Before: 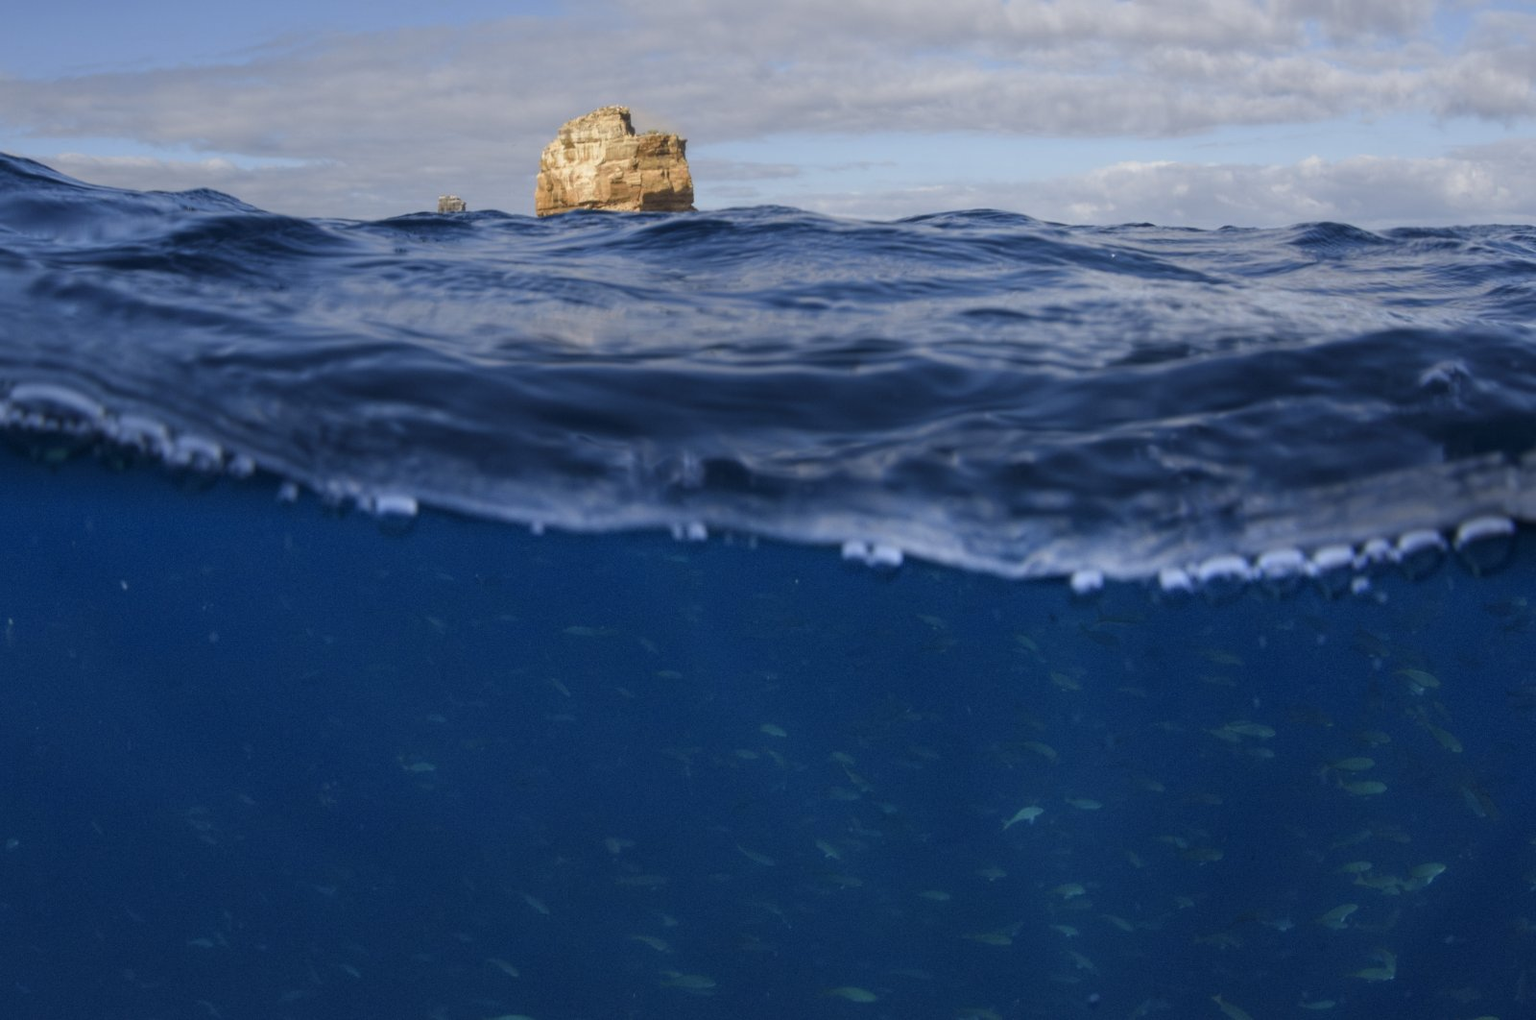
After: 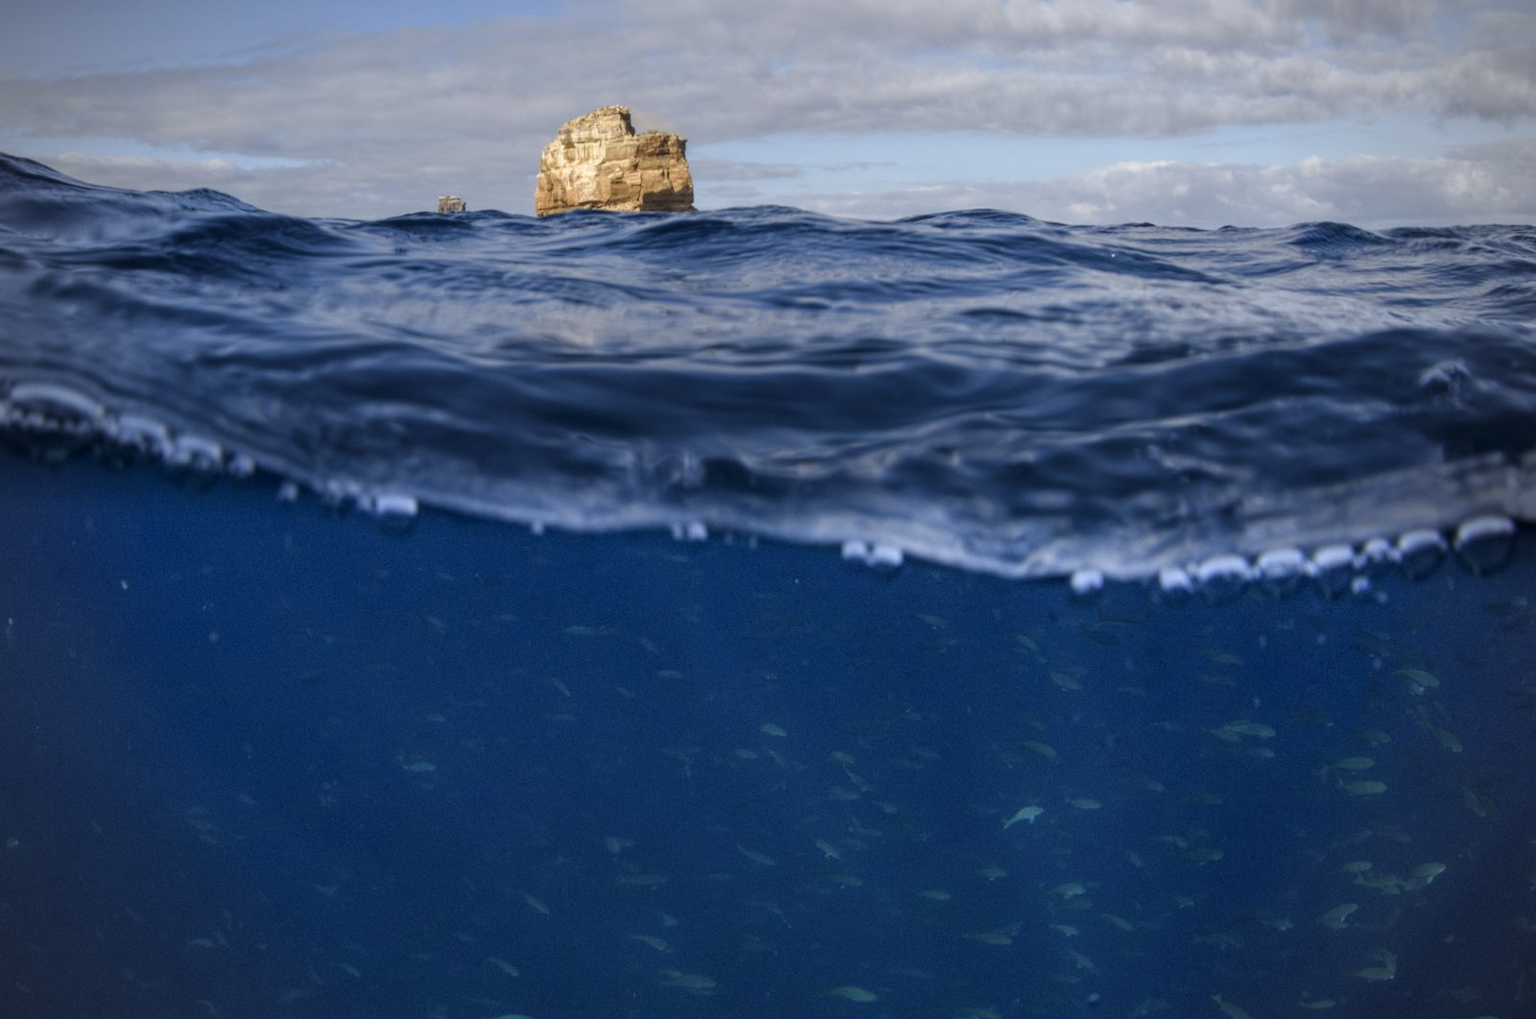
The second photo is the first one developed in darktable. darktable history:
local contrast: on, module defaults
vignetting: on, module defaults
